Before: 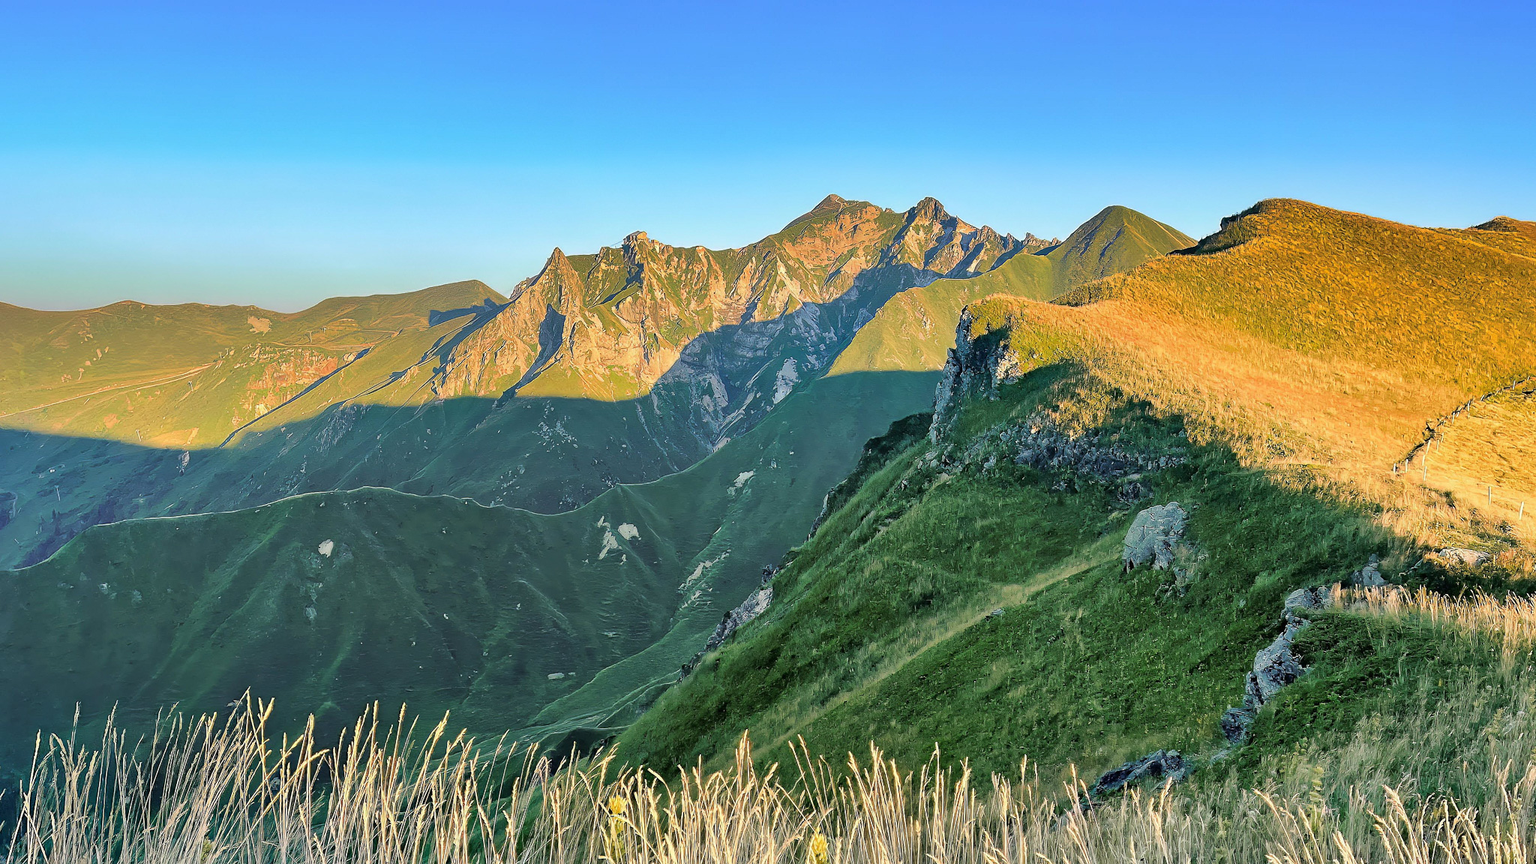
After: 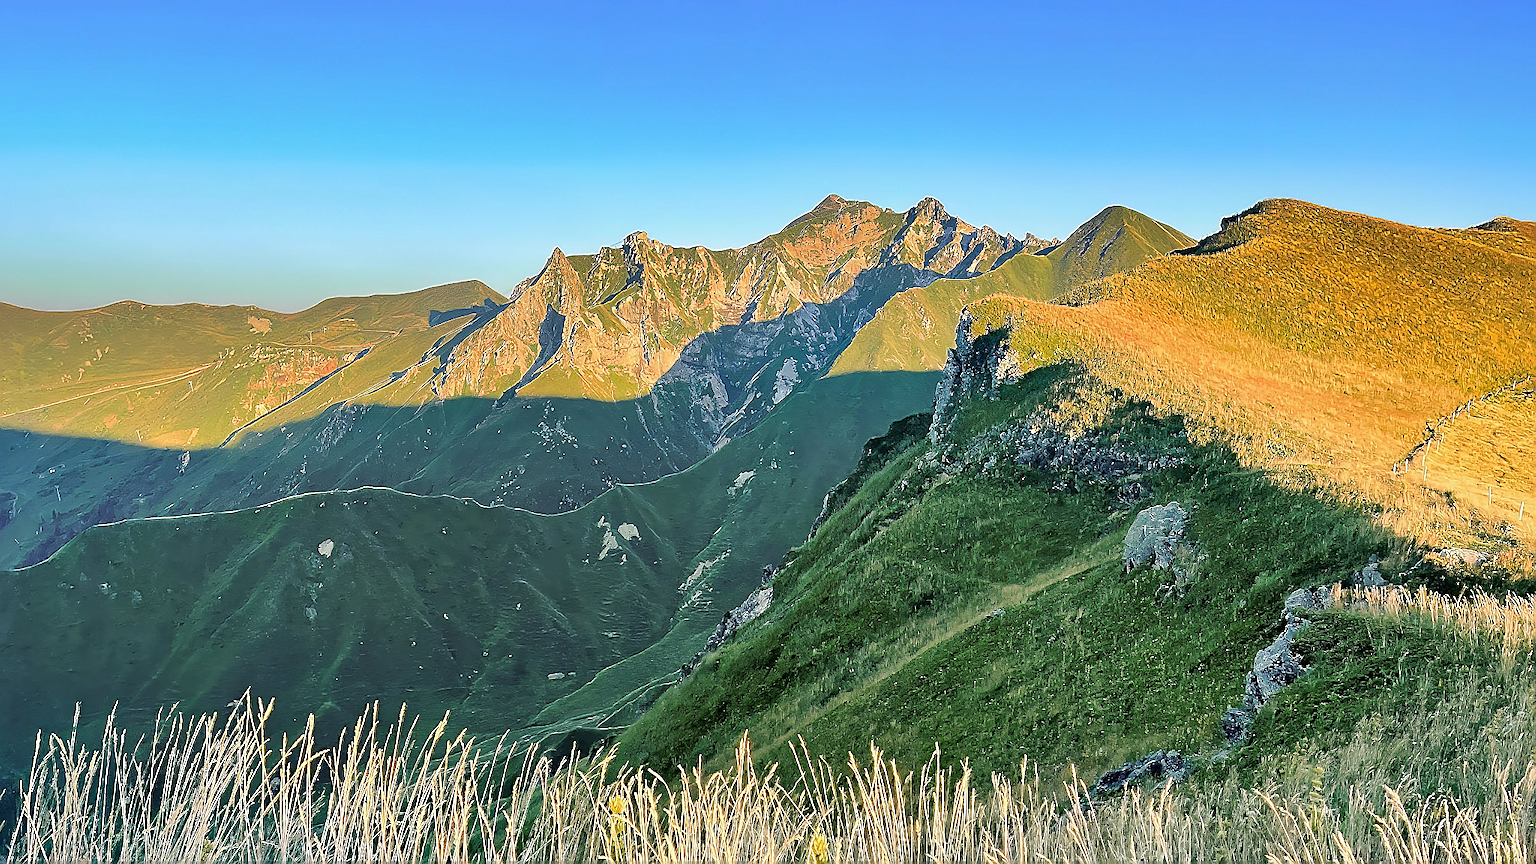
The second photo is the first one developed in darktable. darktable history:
sharpen: radius 1.37, amount 1.26, threshold 0.821
tone equalizer: smoothing diameter 2.09%, edges refinement/feathering 17.79, mask exposure compensation -1.57 EV, filter diffusion 5
